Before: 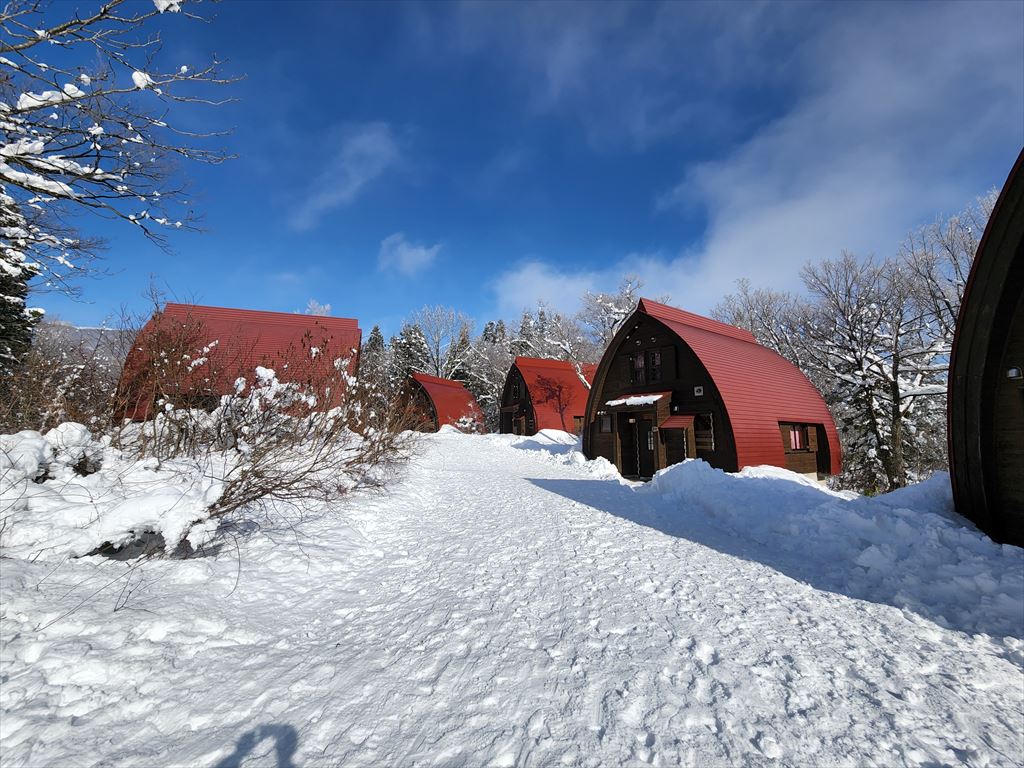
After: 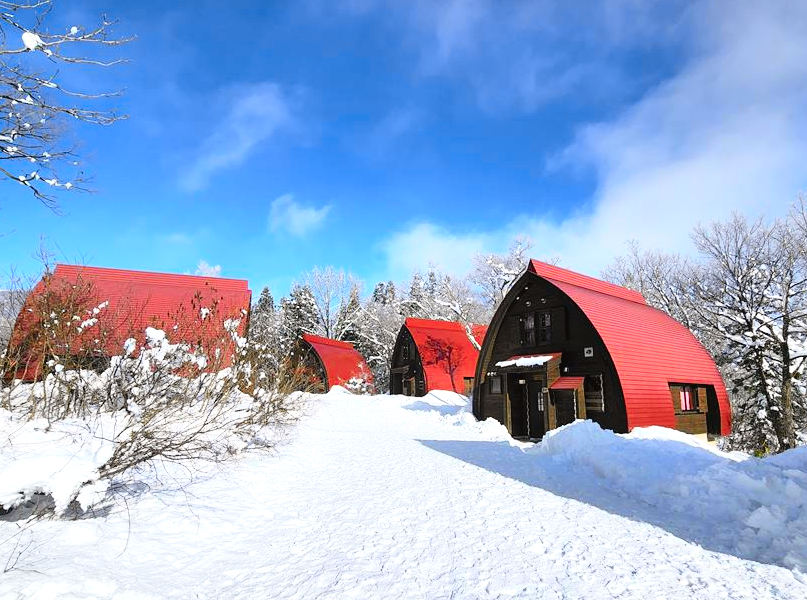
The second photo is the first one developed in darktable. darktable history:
exposure: exposure 0.375 EV, compensate highlight preservation false
contrast brightness saturation: brightness 0.09, saturation 0.19
tone curve: curves: ch0 [(0, 0.024) (0.049, 0.038) (0.176, 0.162) (0.311, 0.337) (0.416, 0.471) (0.565, 0.658) (0.817, 0.911) (1, 1)]; ch1 [(0, 0) (0.339, 0.358) (0.445, 0.439) (0.476, 0.47) (0.504, 0.504) (0.53, 0.511) (0.557, 0.558) (0.627, 0.664) (0.728, 0.786) (1, 1)]; ch2 [(0, 0) (0.327, 0.324) (0.417, 0.44) (0.46, 0.453) (0.502, 0.504) (0.526, 0.52) (0.549, 0.561) (0.619, 0.657) (0.76, 0.765) (1, 1)], color space Lab, independent channels, preserve colors none
crop and rotate: left 10.77%, top 5.1%, right 10.41%, bottom 16.76%
